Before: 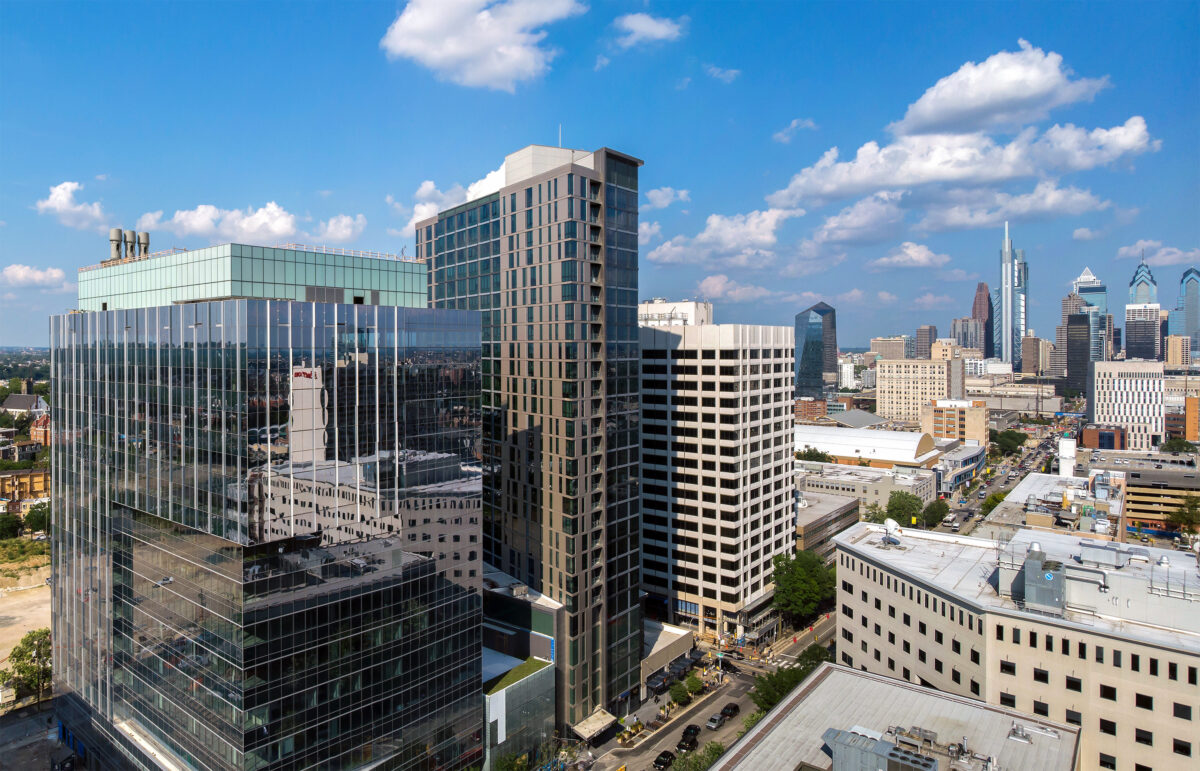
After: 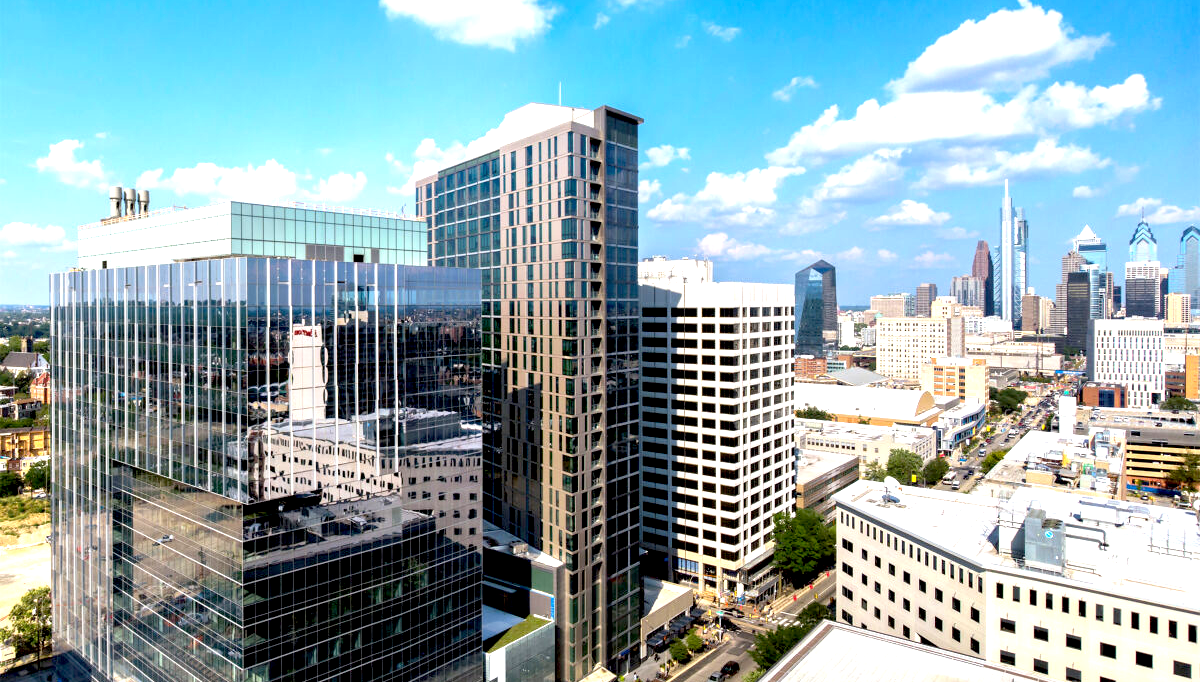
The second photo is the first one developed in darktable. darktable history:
crop and rotate: top 5.495%, bottom 5.947%
exposure: black level correction 0.011, exposure 1.077 EV, compensate highlight preservation false
